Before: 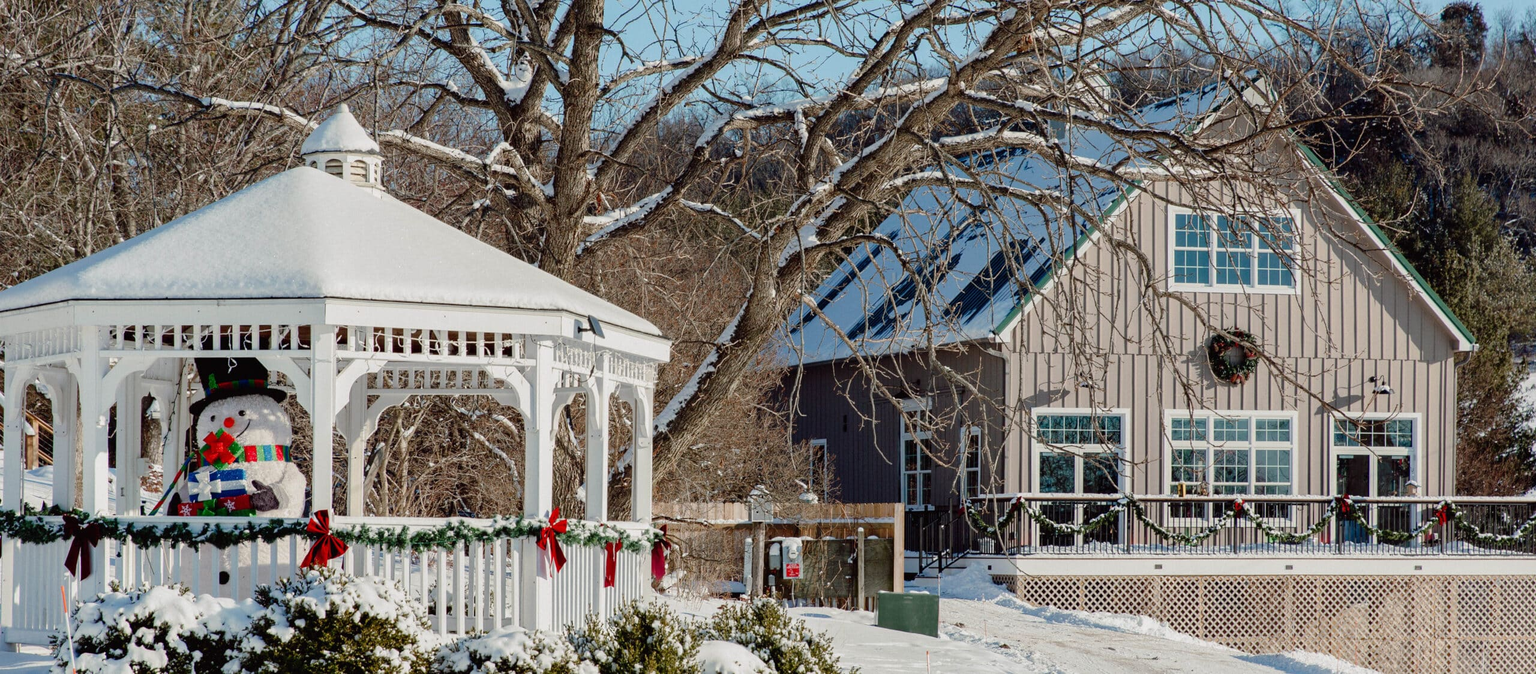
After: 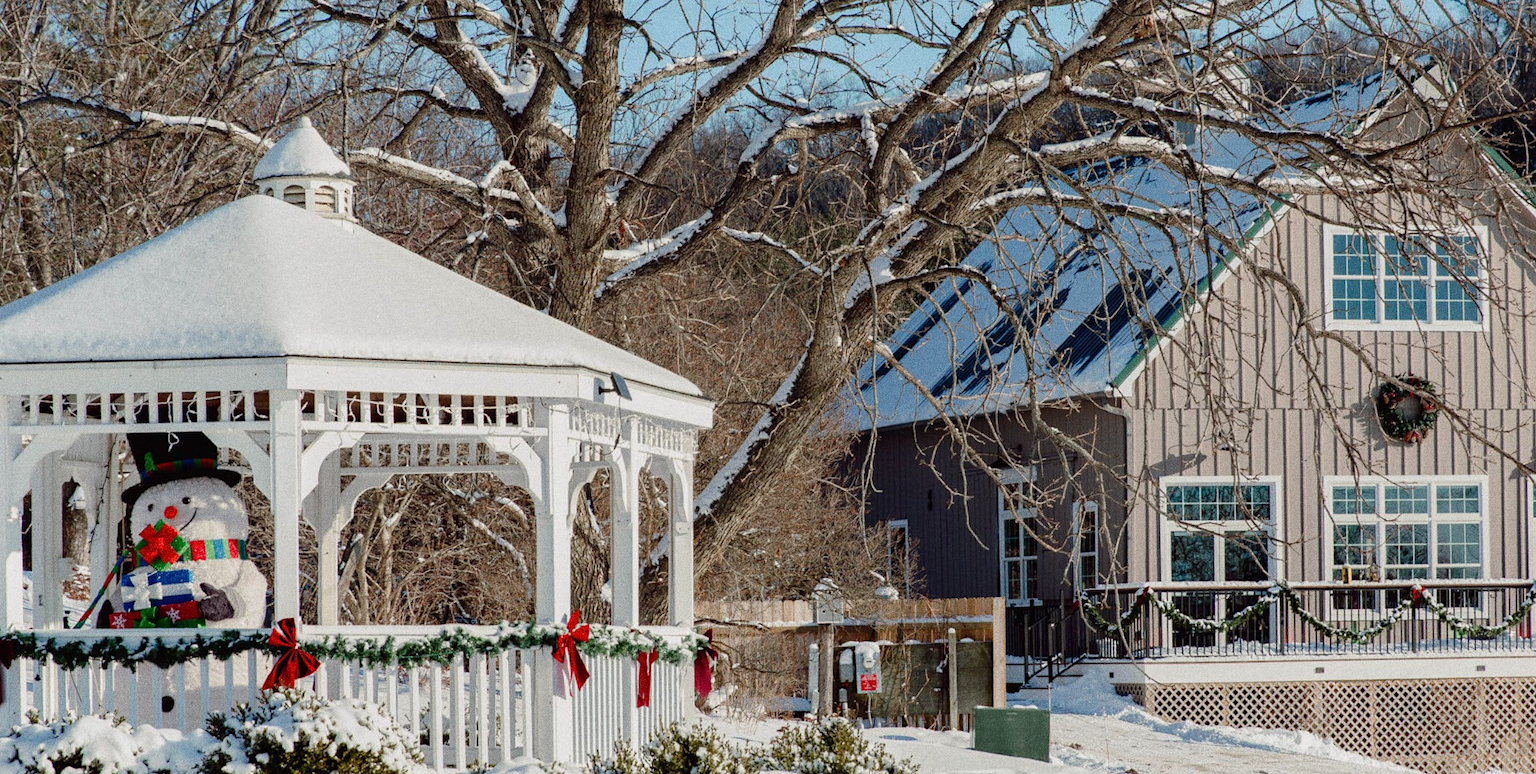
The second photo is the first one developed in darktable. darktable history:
grain: coarseness 0.09 ISO, strength 40%
crop and rotate: angle 1°, left 4.281%, top 0.642%, right 11.383%, bottom 2.486%
